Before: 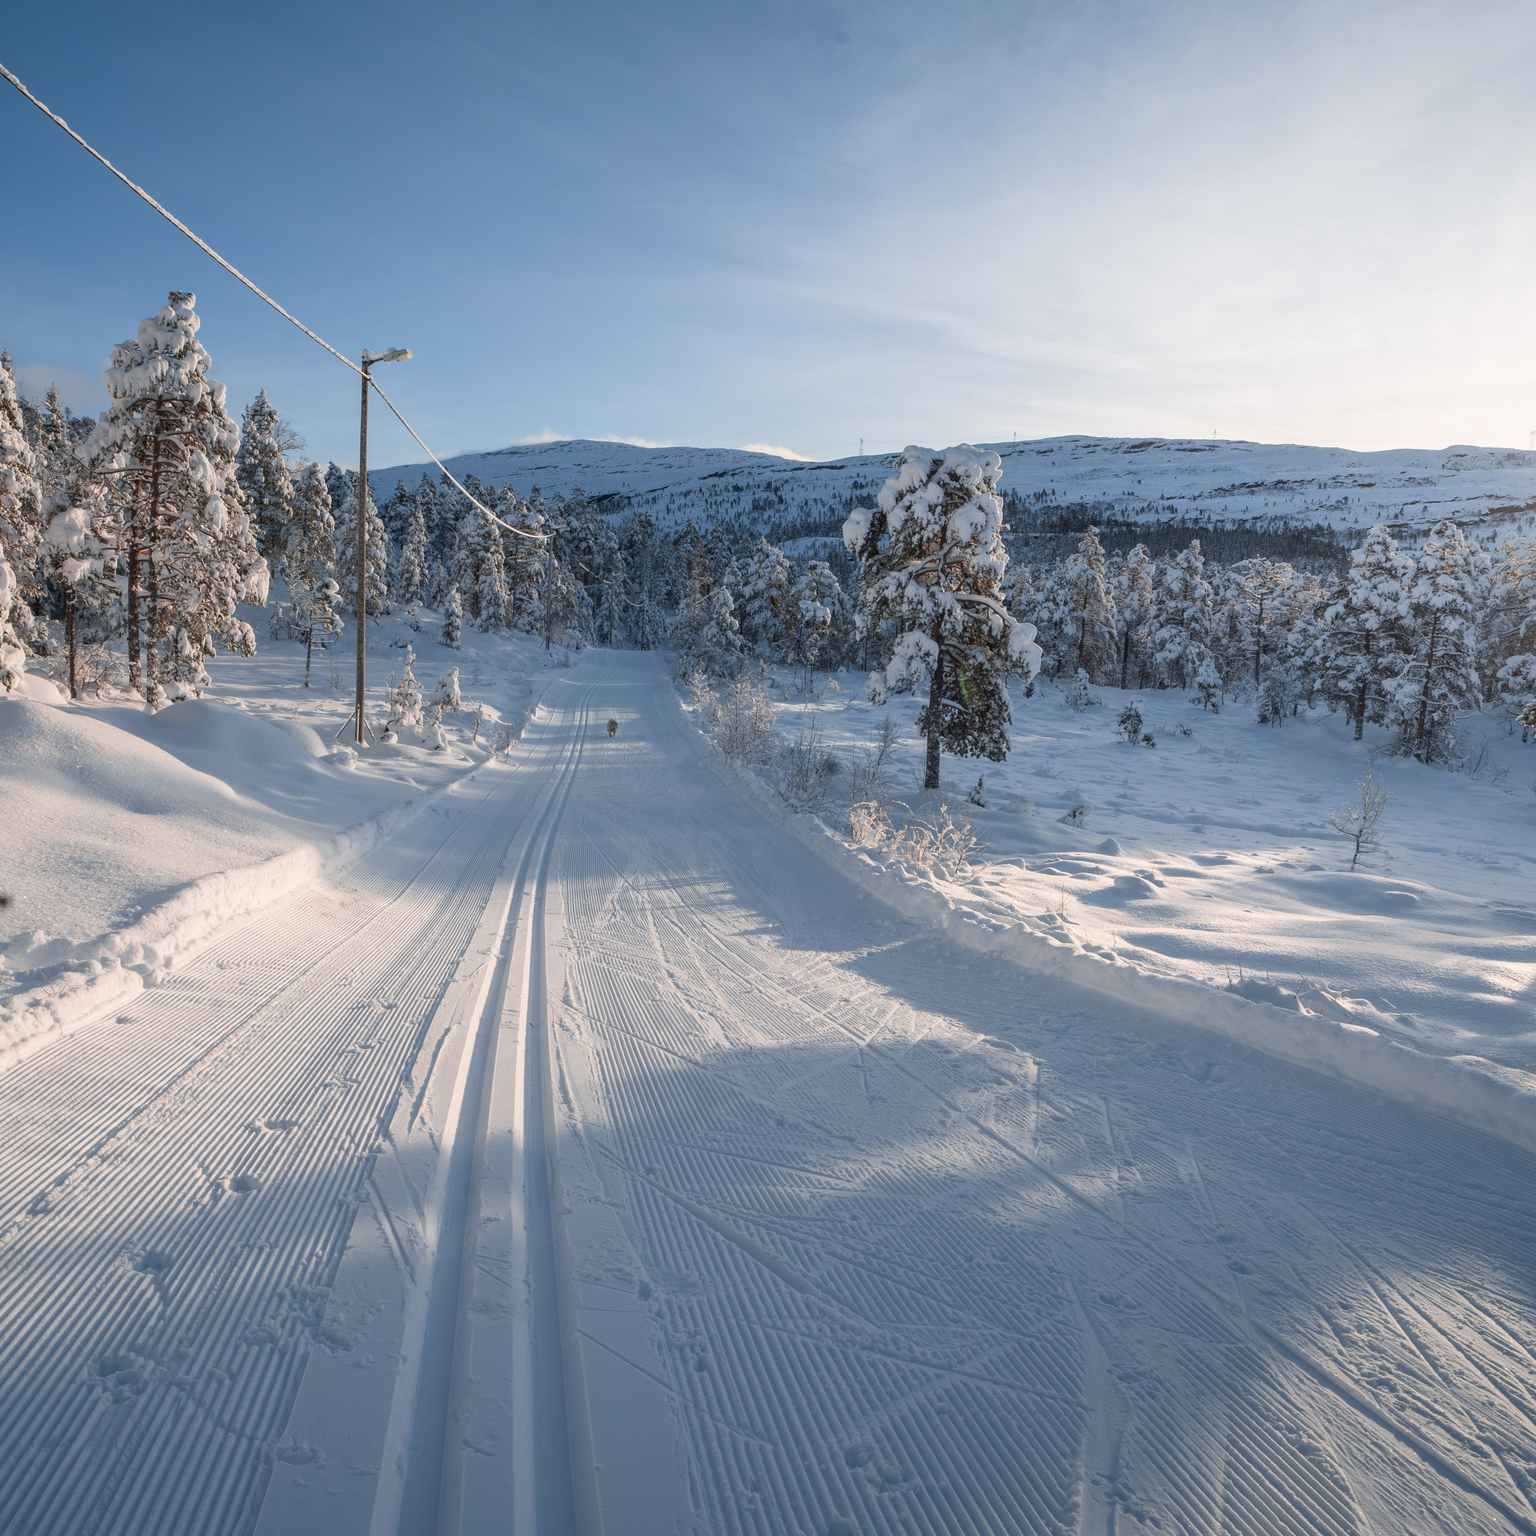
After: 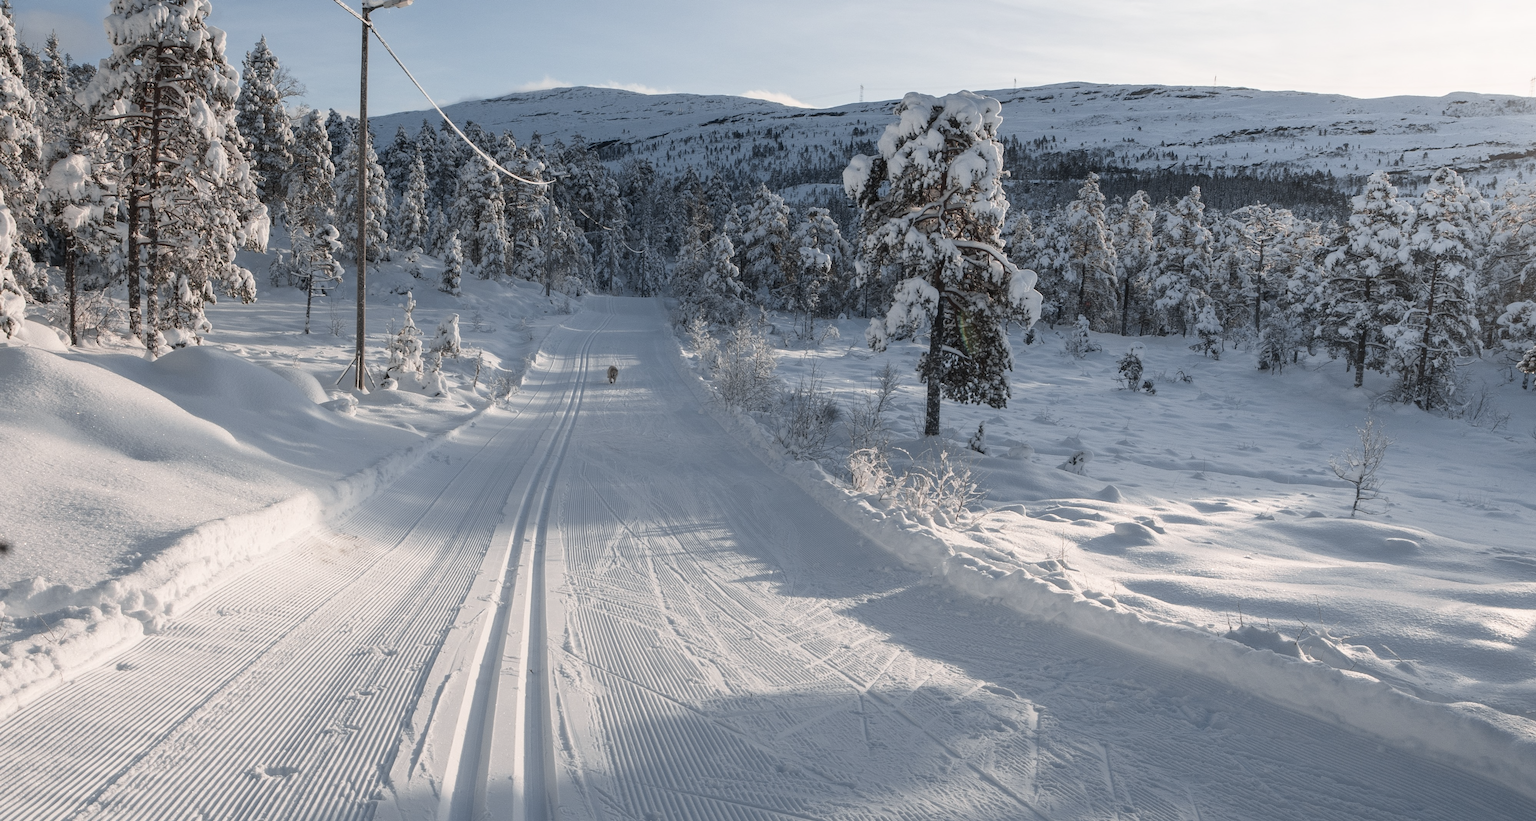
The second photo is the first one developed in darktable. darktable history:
crop and rotate: top 23.043%, bottom 23.437%
contrast brightness saturation: contrast 0.1, saturation -0.36
